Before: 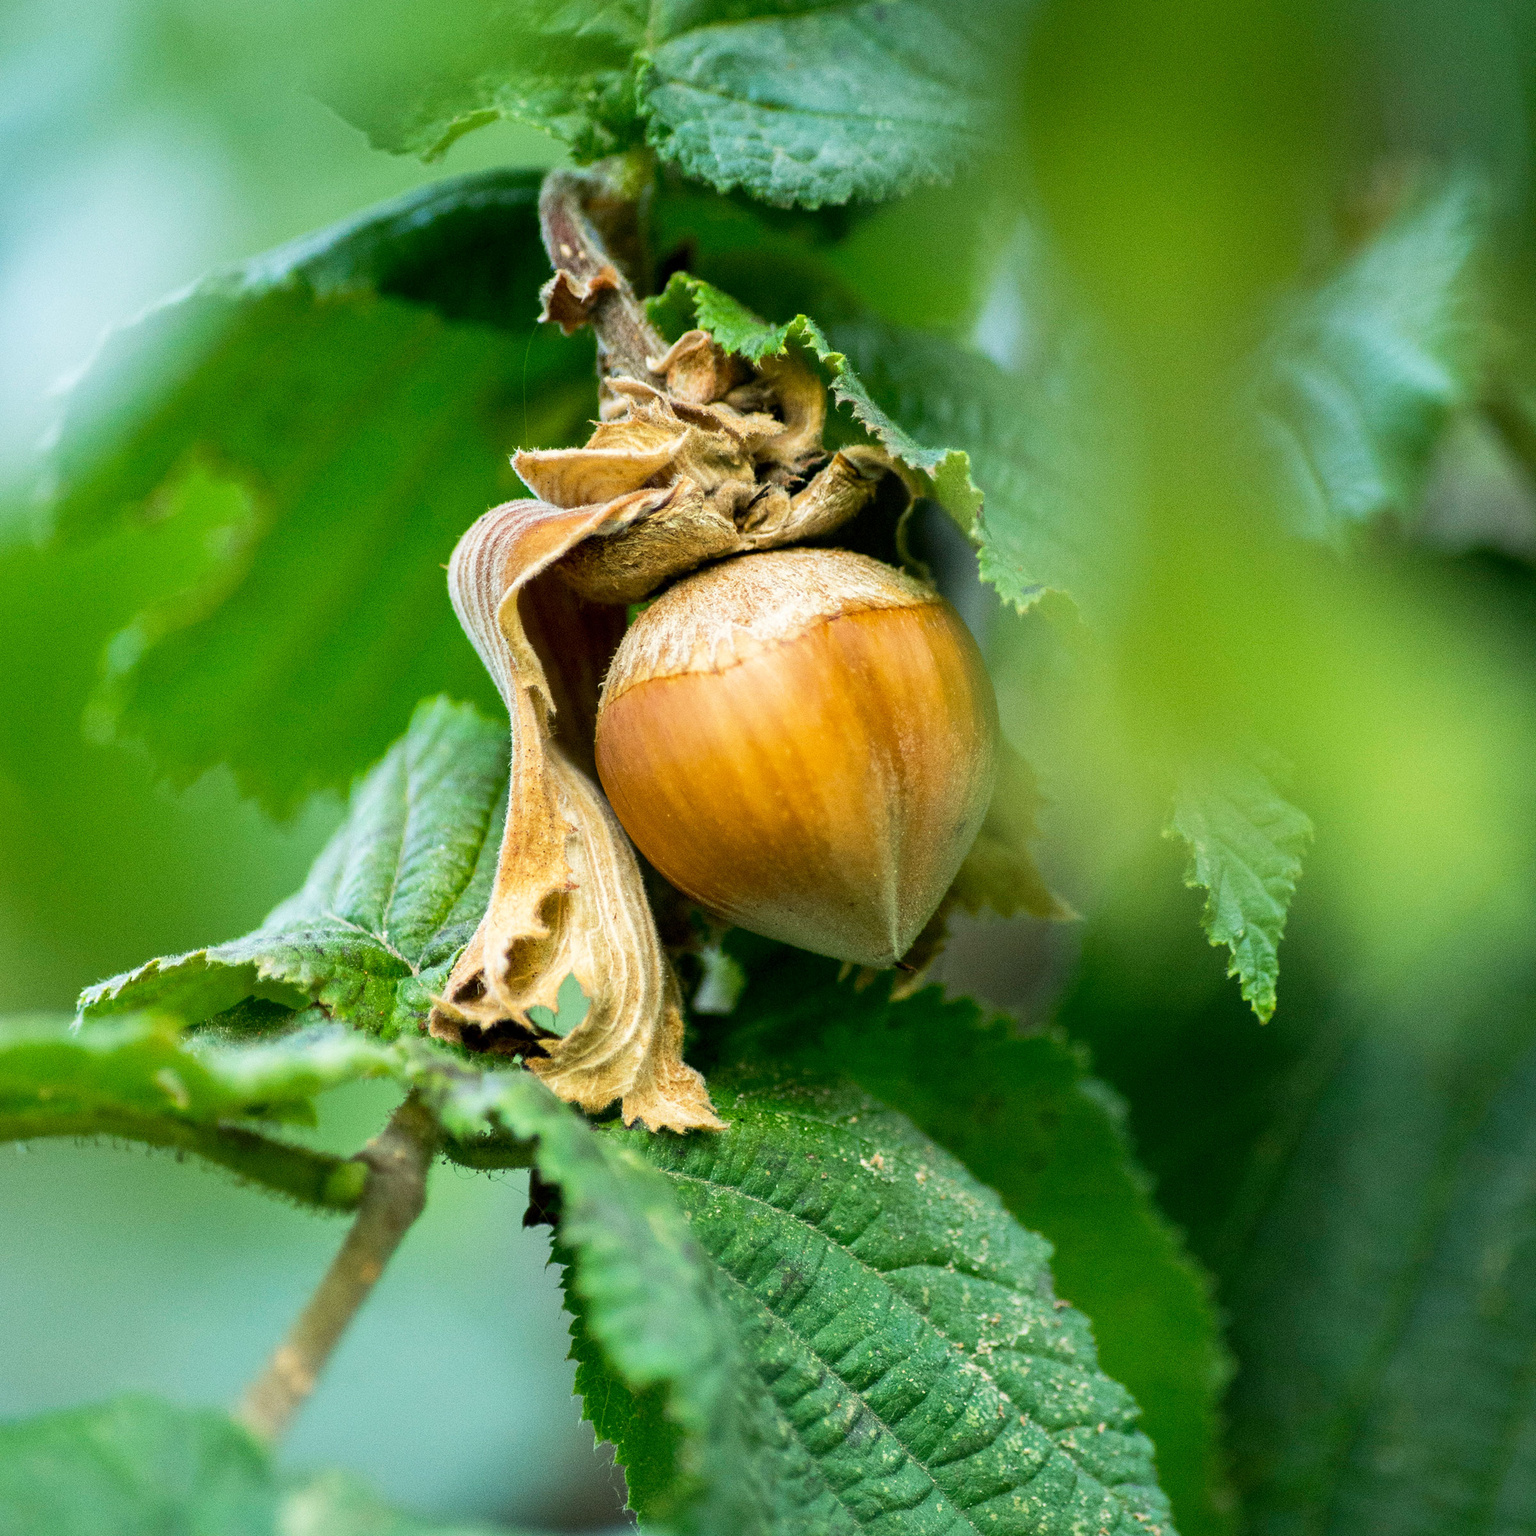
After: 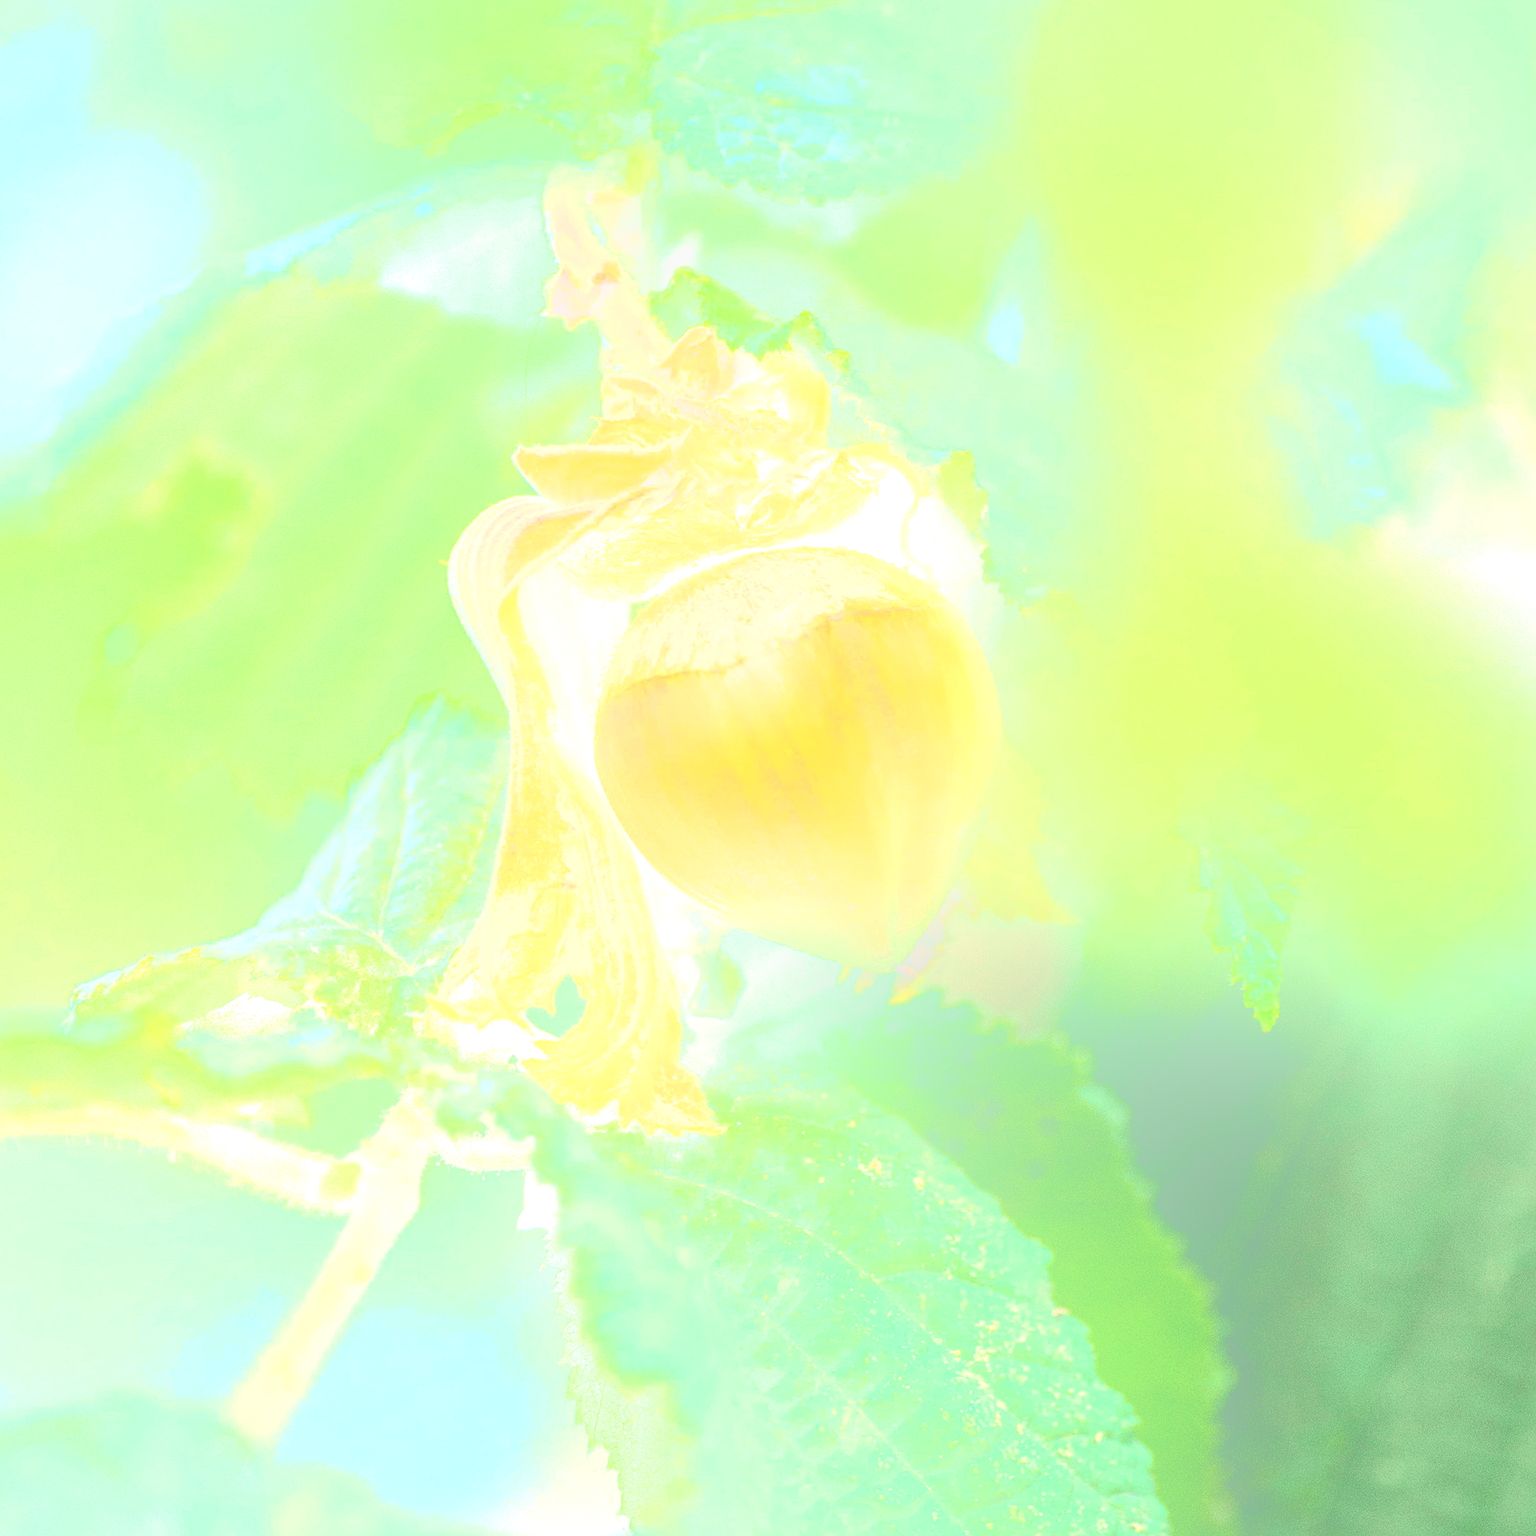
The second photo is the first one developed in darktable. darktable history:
sharpen: on, module defaults
tone curve: curves: ch0 [(0, 0.006) (0.184, 0.117) (0.405, 0.46) (0.456, 0.528) (0.634, 0.728) (0.877, 0.89) (0.984, 0.935)]; ch1 [(0, 0) (0.443, 0.43) (0.492, 0.489) (0.566, 0.579) (0.595, 0.625) (0.608, 0.667) (0.65, 0.729) (1, 1)]; ch2 [(0, 0) (0.33, 0.301) (0.421, 0.443) (0.447, 0.489) (0.492, 0.498) (0.537, 0.583) (0.586, 0.591) (0.663, 0.686) (1, 1)], color space Lab, independent channels, preserve colors none
local contrast: on, module defaults
white balance: emerald 1
velvia: strength 15%
bloom: size 85%, threshold 5%, strength 85%
crop and rotate: angle -0.5°
tone equalizer: on, module defaults
